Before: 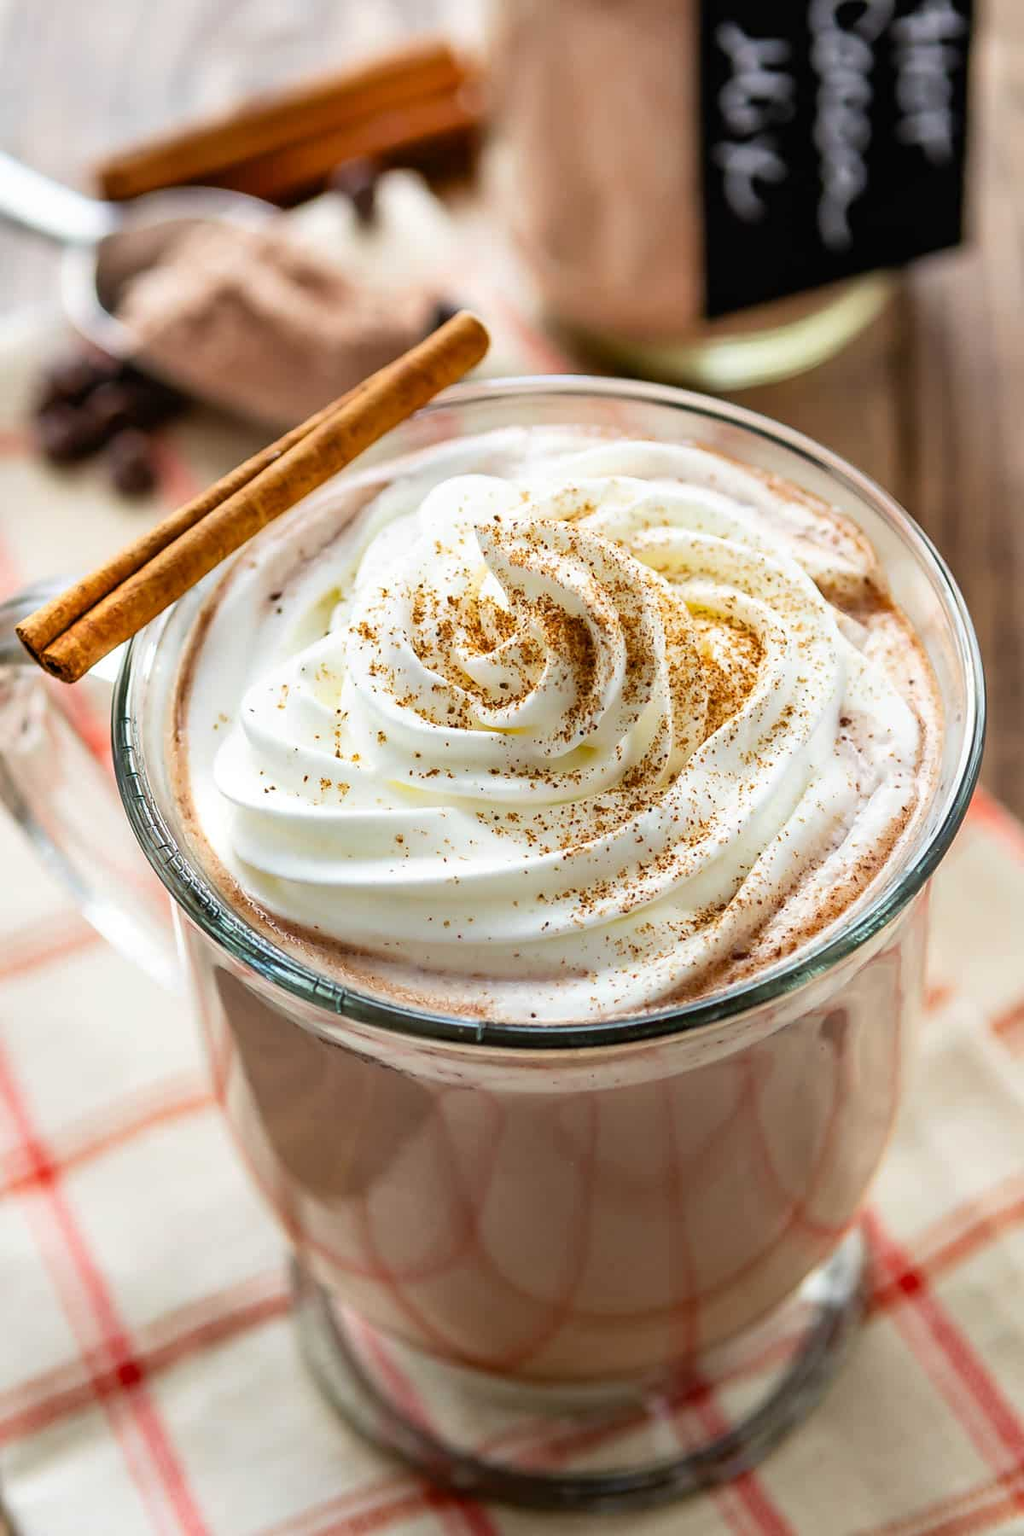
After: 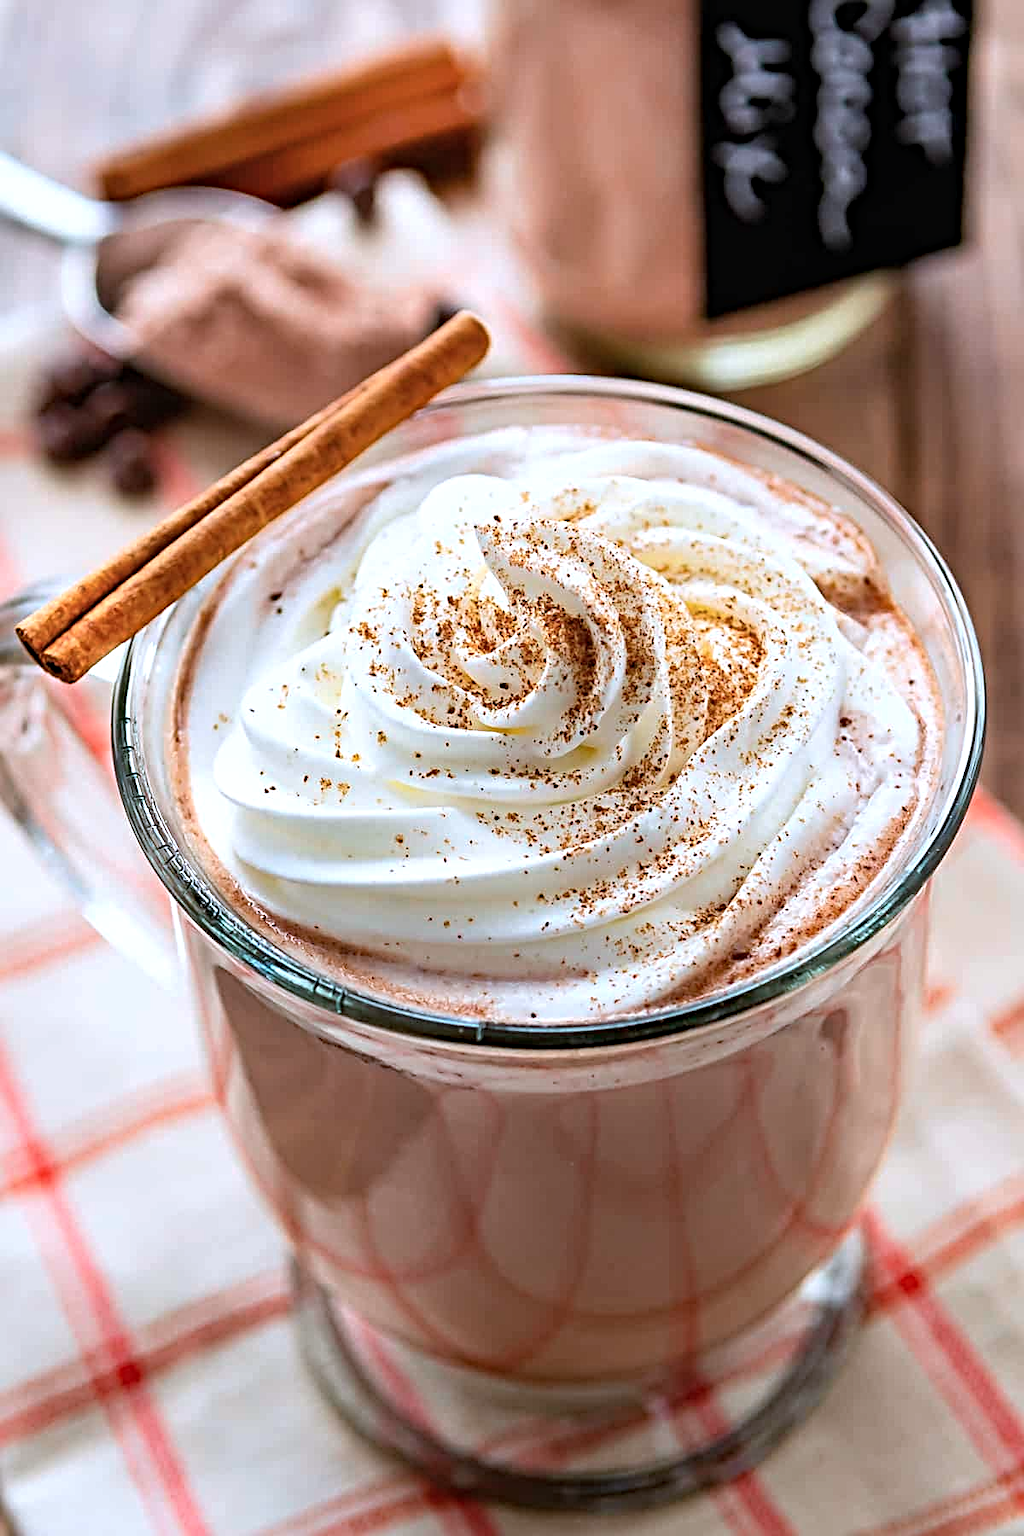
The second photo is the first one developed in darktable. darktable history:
color correction: highlights a* -9.35, highlights b* -23.15
sharpen: radius 4.883
white balance: red 1.127, blue 0.943
haze removal: compatibility mode true, adaptive false
